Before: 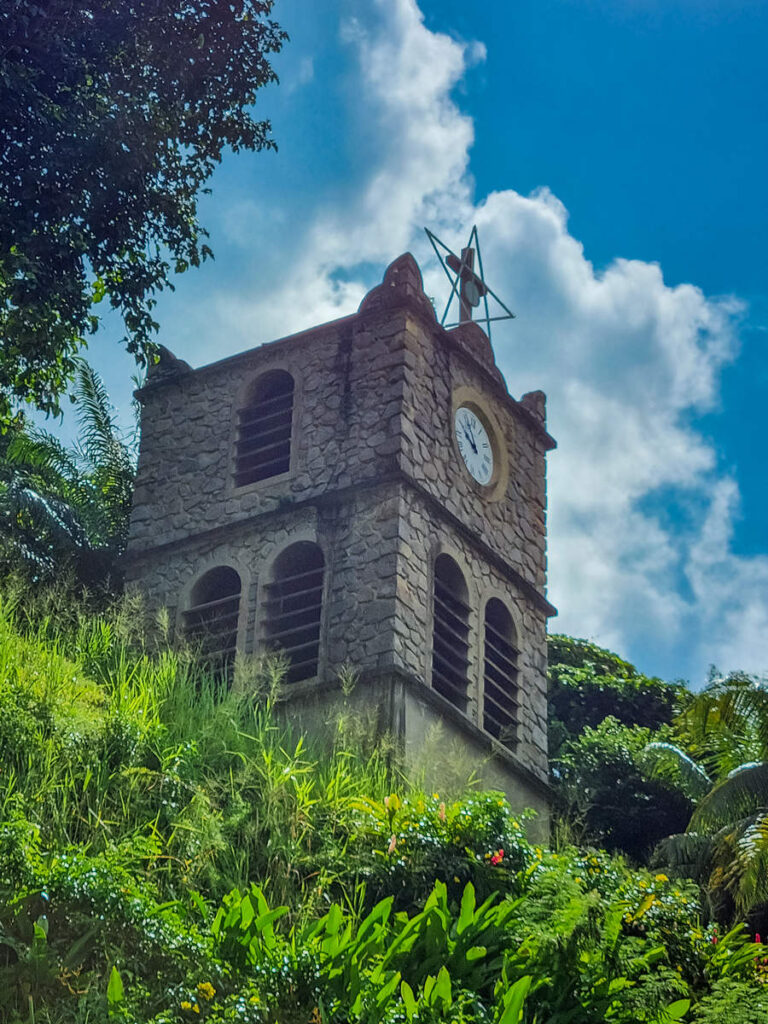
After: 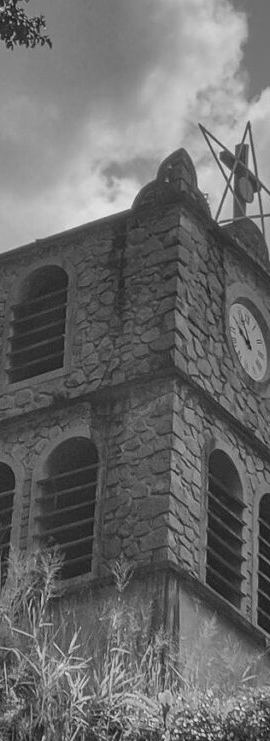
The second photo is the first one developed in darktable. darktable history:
contrast equalizer: y [[0.439, 0.44, 0.442, 0.457, 0.493, 0.498], [0.5 ×6], [0.5 ×6], [0 ×6], [0 ×6]]
exposure: compensate highlight preservation false
crop and rotate: left 29.476%, top 10.214%, right 35.32%, bottom 17.333%
monochrome: a 32, b 64, size 2.3
